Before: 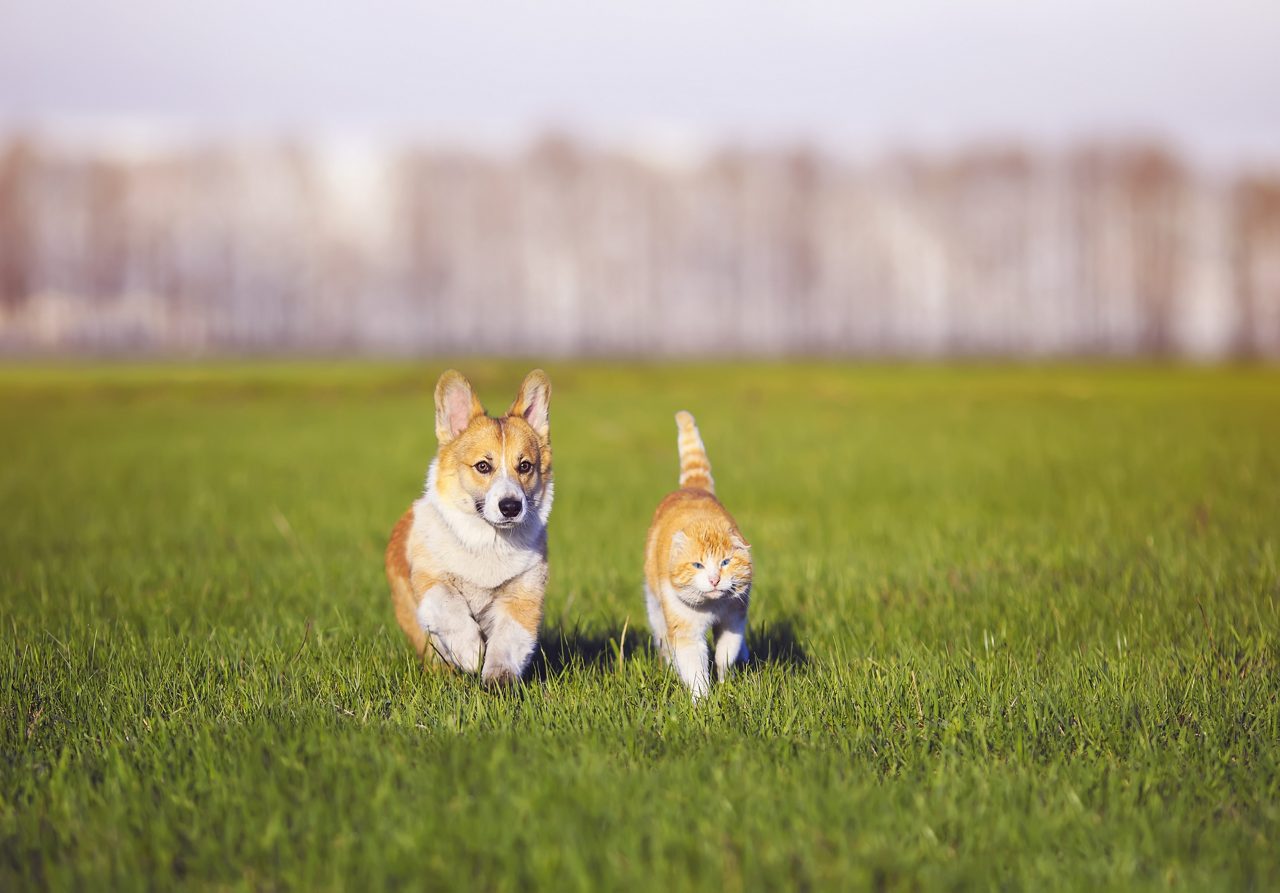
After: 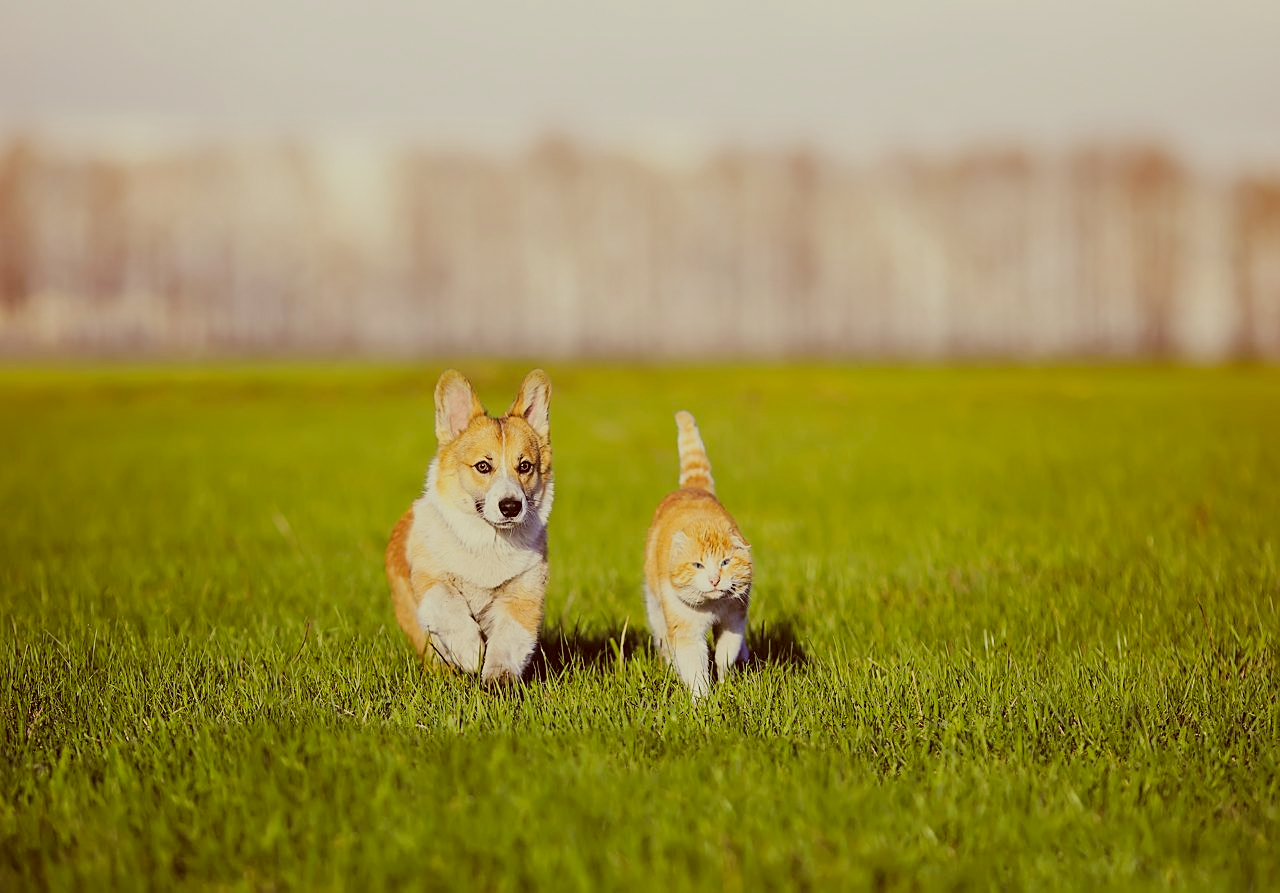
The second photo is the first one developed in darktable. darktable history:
filmic rgb: black relative exposure -6.68 EV, white relative exposure 4.56 EV, hardness 3.25
color correction: highlights a* -5.3, highlights b* 9.8, shadows a* 9.8, shadows b* 24.26
sharpen: on, module defaults
